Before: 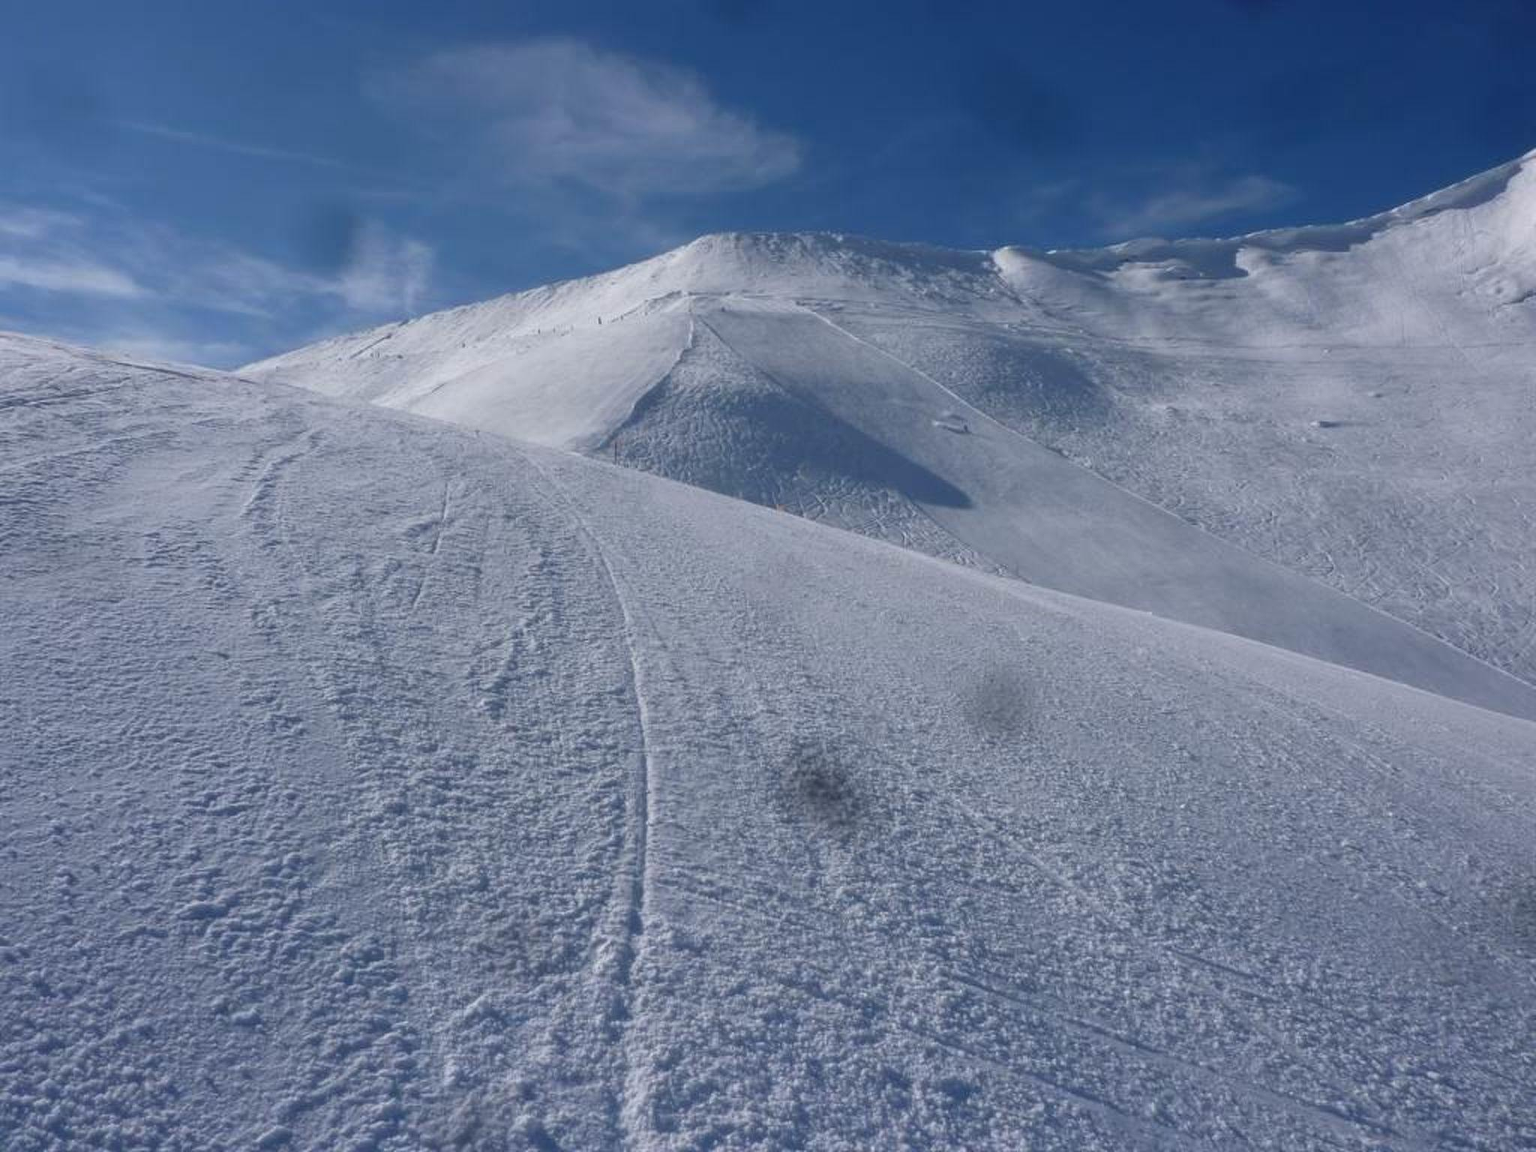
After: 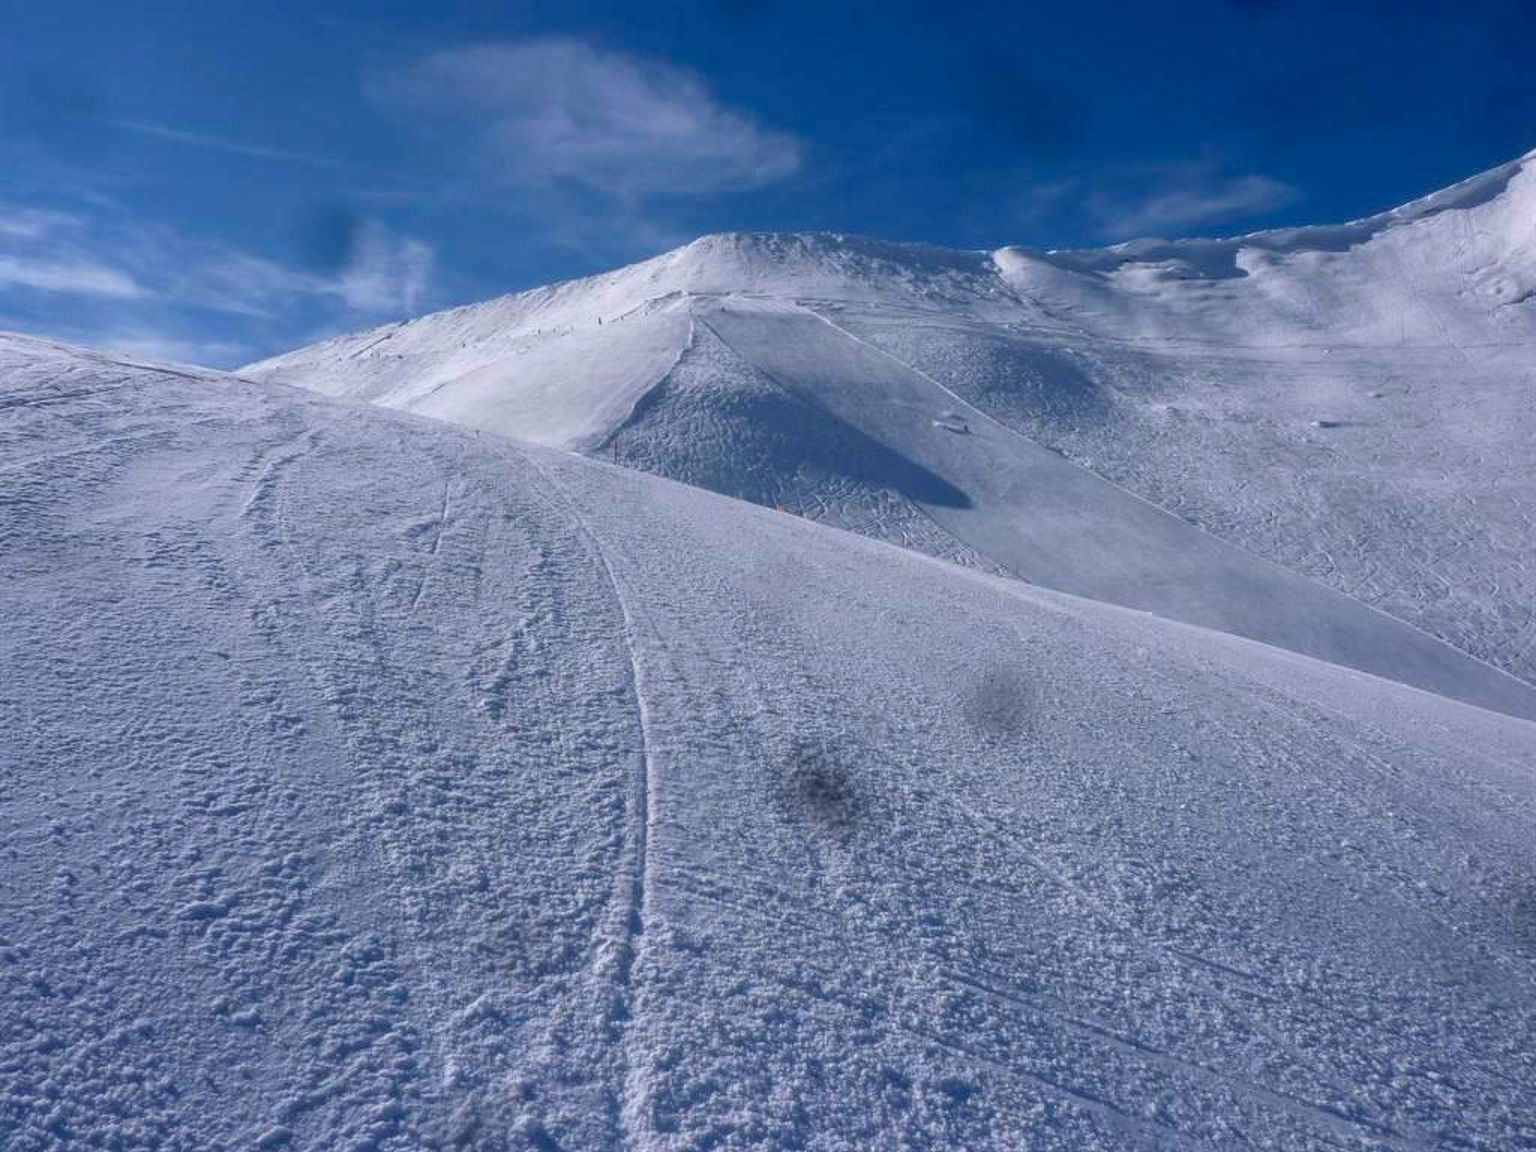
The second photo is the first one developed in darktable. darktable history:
local contrast: on, module defaults
white balance: red 1.004, blue 1.024
color balance rgb: perceptual saturation grading › global saturation 20%, global vibrance 20%
